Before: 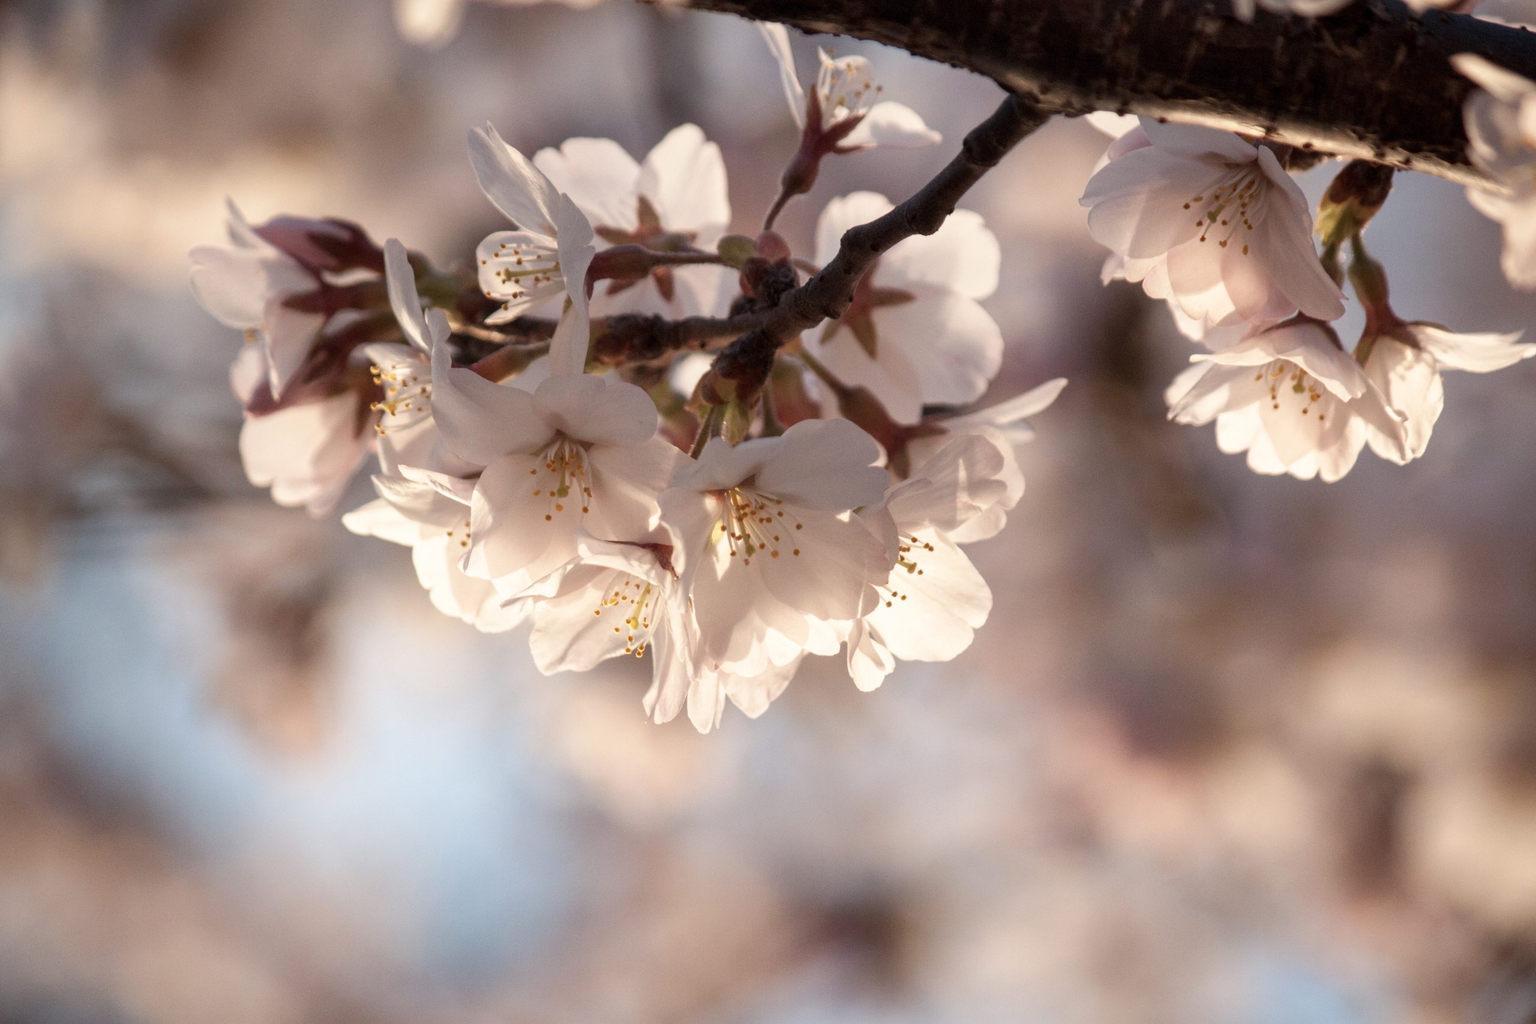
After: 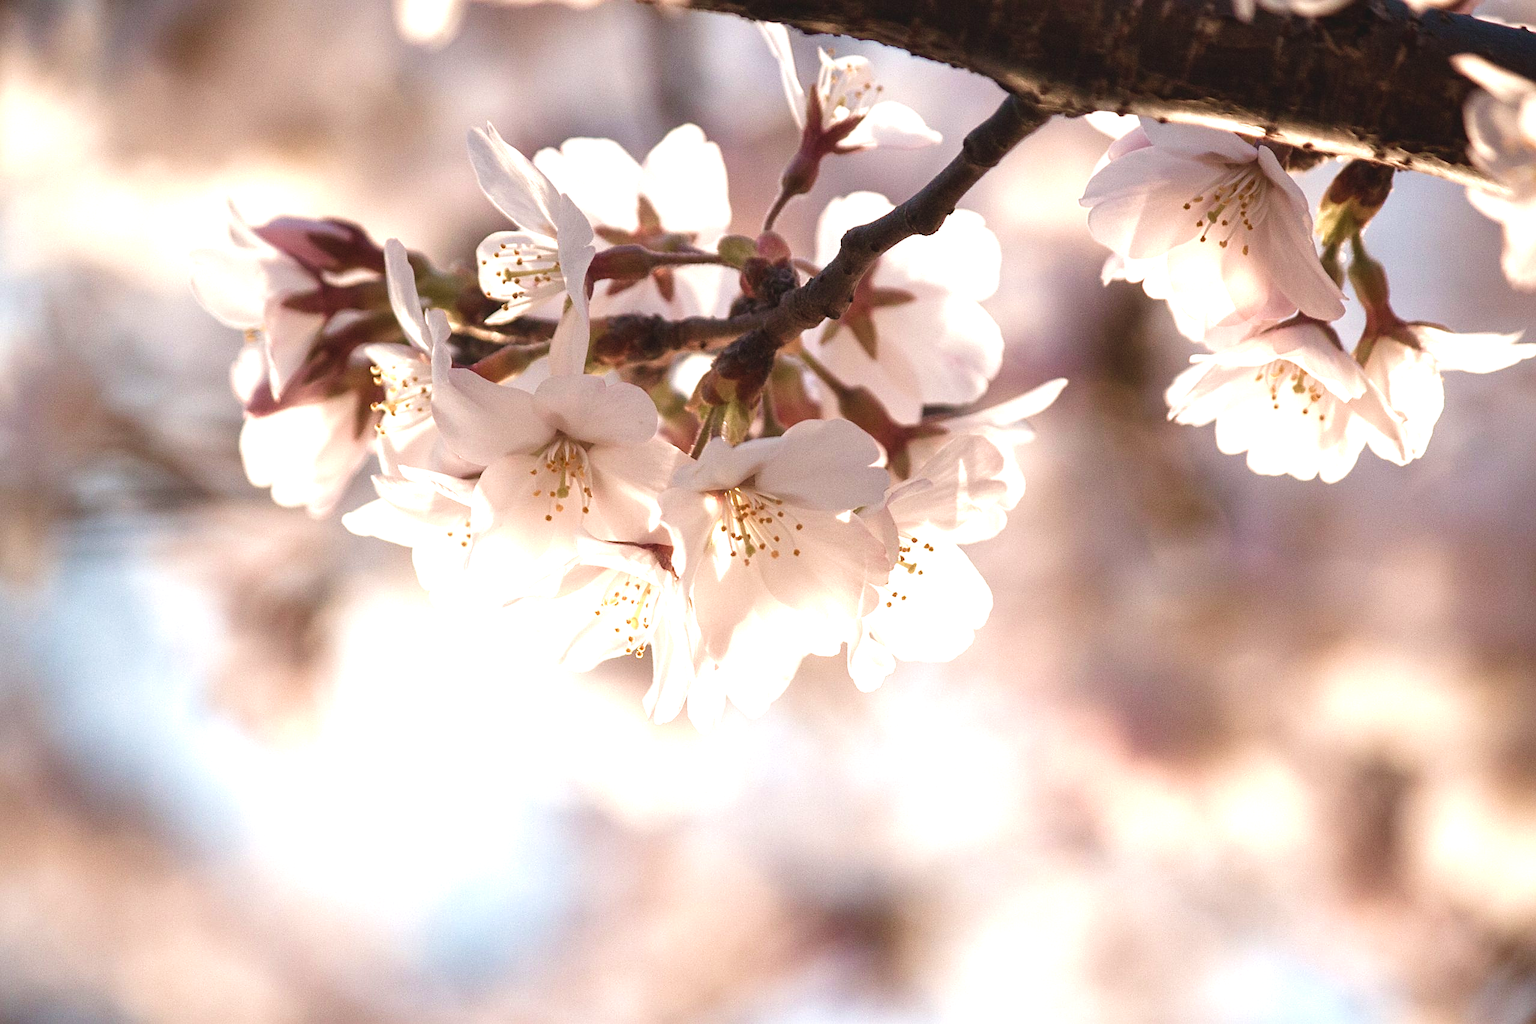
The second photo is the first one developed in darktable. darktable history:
exposure: black level correction 0, exposure 0.699 EV, compensate highlight preservation false
color balance rgb: shadows lift › chroma 0.729%, shadows lift › hue 111.91°, global offset › luminance 0.763%, perceptual saturation grading › global saturation 0.042%, perceptual saturation grading › highlights -25.172%, perceptual saturation grading › shadows 29.673%, perceptual brilliance grading › highlights 8.224%, perceptual brilliance grading › mid-tones 4.172%, perceptual brilliance grading › shadows 1.313%
sharpen: amount 0.537
velvia: on, module defaults
